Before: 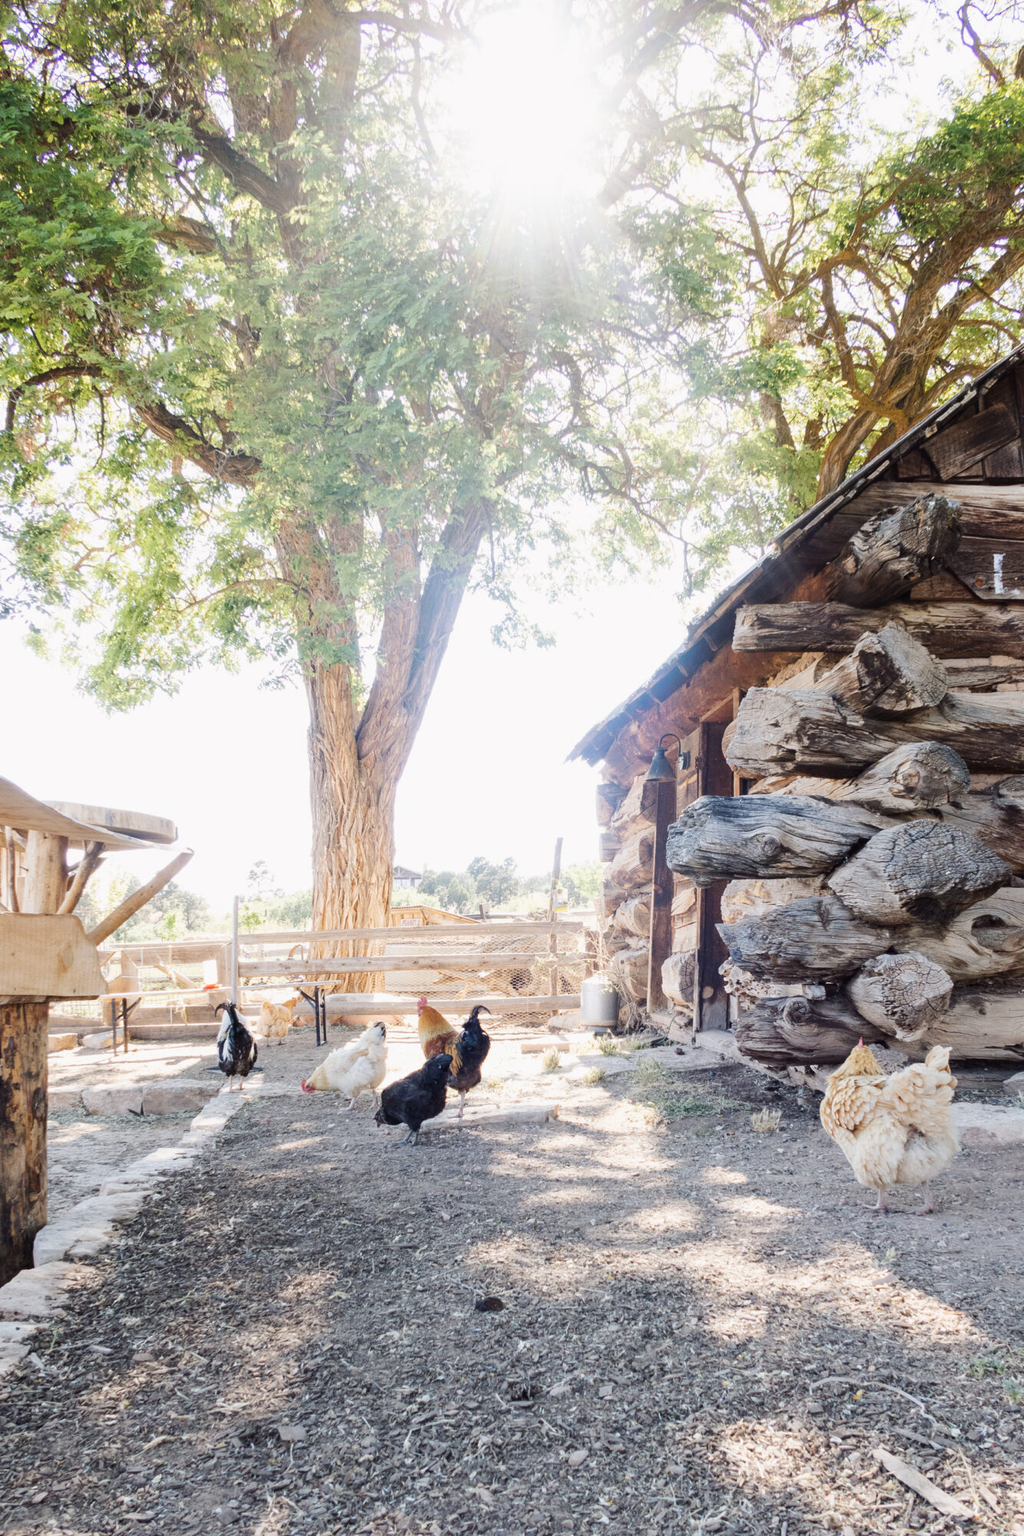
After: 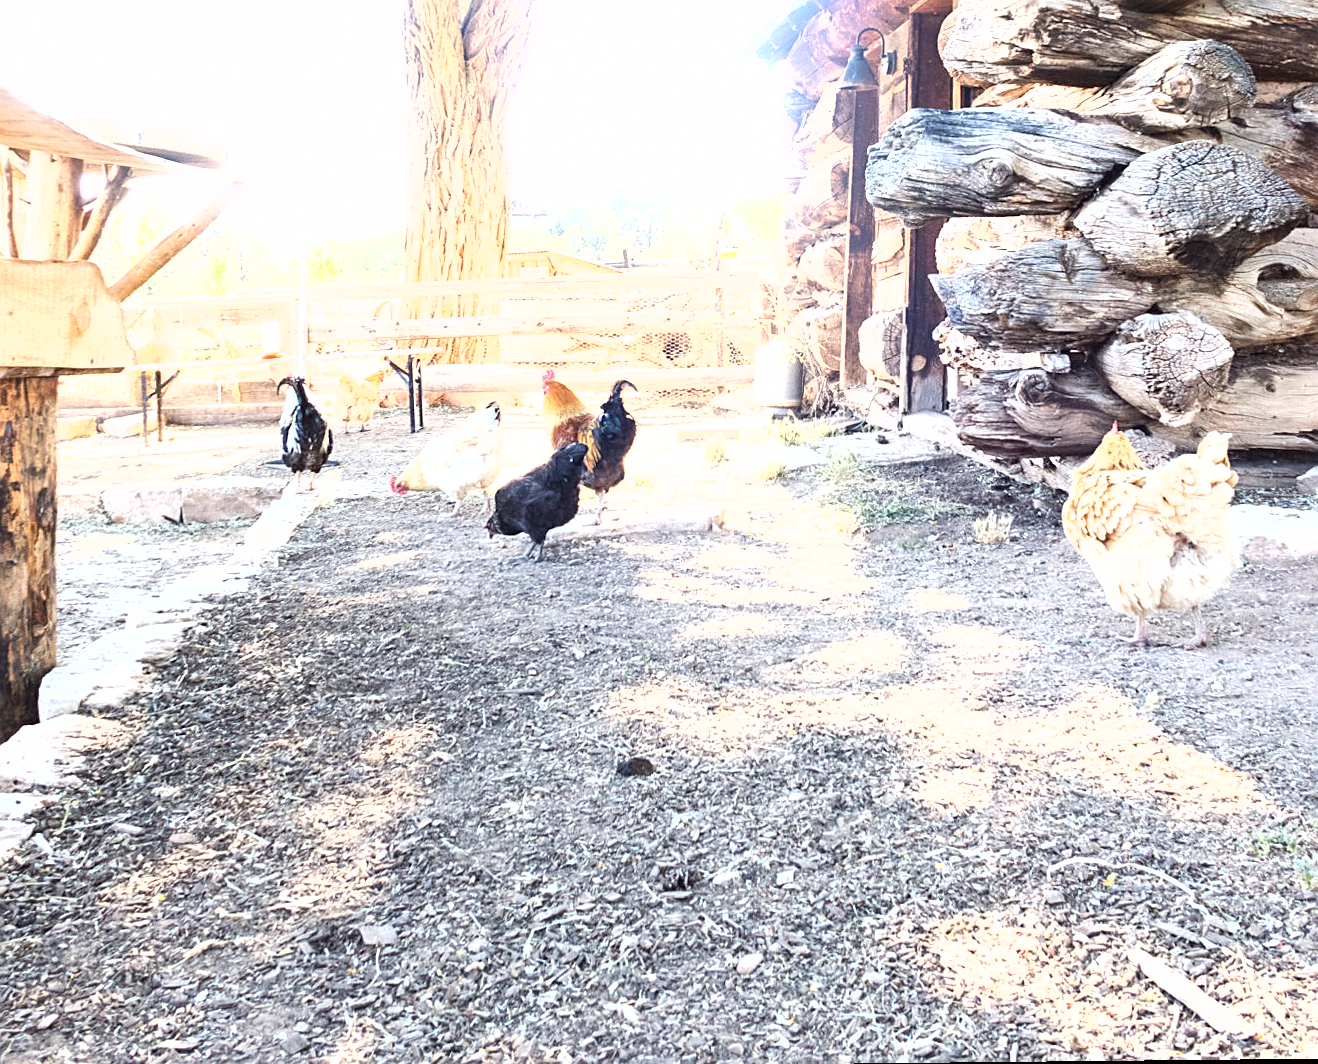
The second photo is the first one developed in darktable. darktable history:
exposure: black level correction 0, exposure 1.173 EV, compensate exposure bias true, compensate highlight preservation false
rotate and perspective: rotation 0.174°, lens shift (vertical) 0.013, lens shift (horizontal) 0.019, shear 0.001, automatic cropping original format, crop left 0.007, crop right 0.991, crop top 0.016, crop bottom 0.997
sharpen: on, module defaults
crop and rotate: top 46.237%
fill light: on, module defaults
